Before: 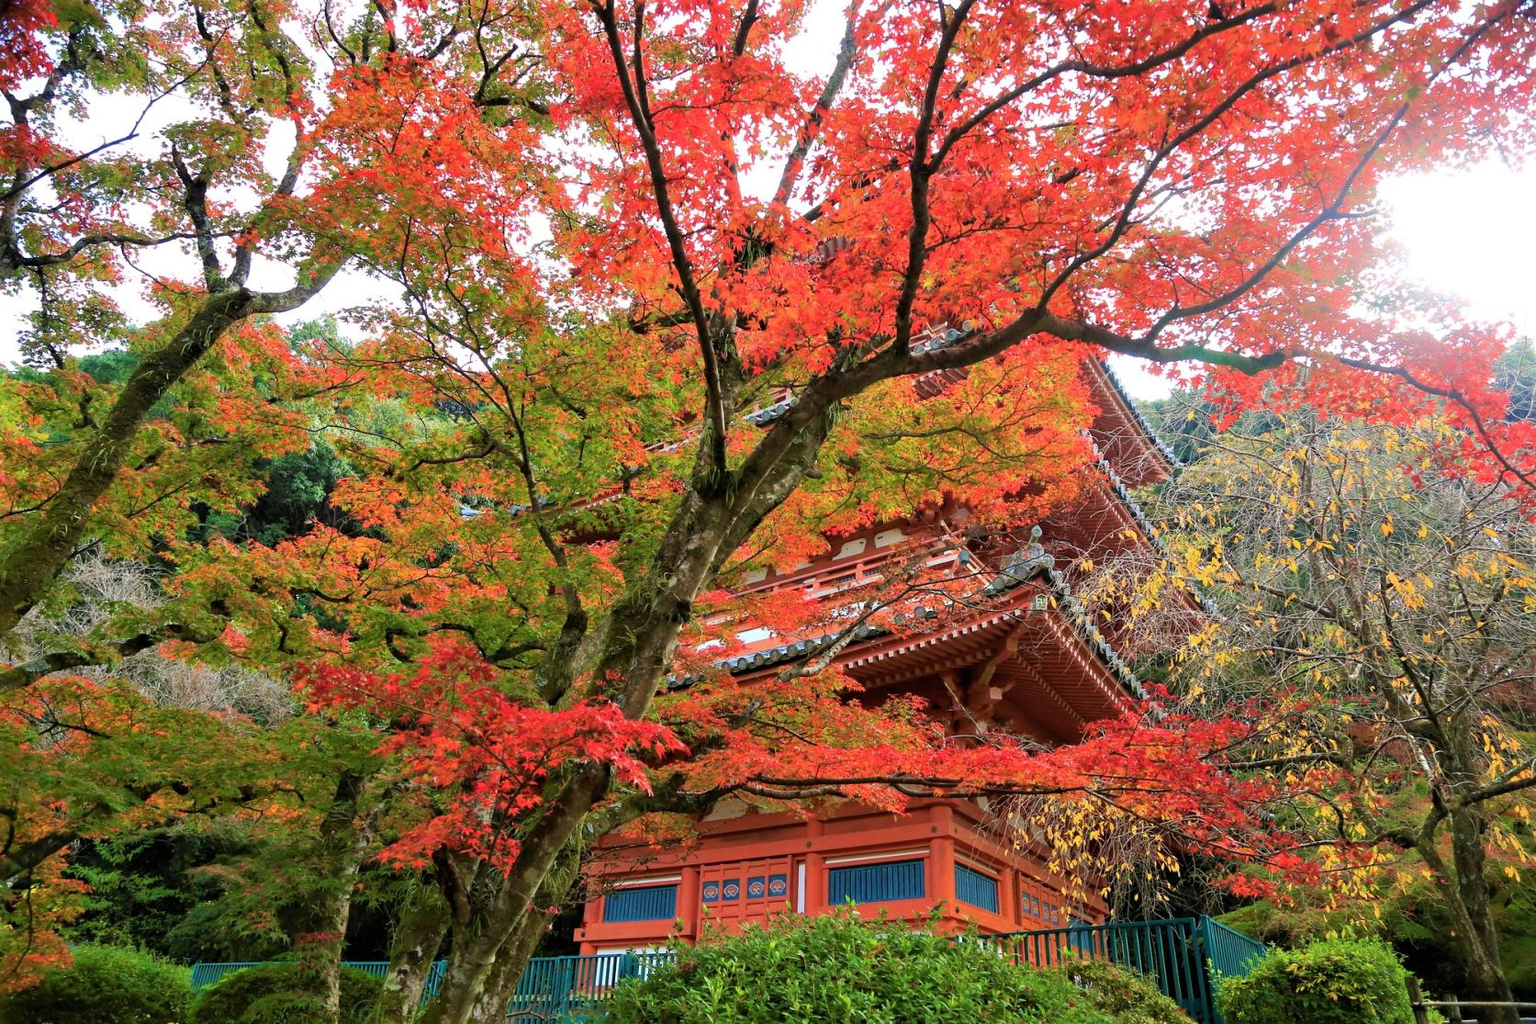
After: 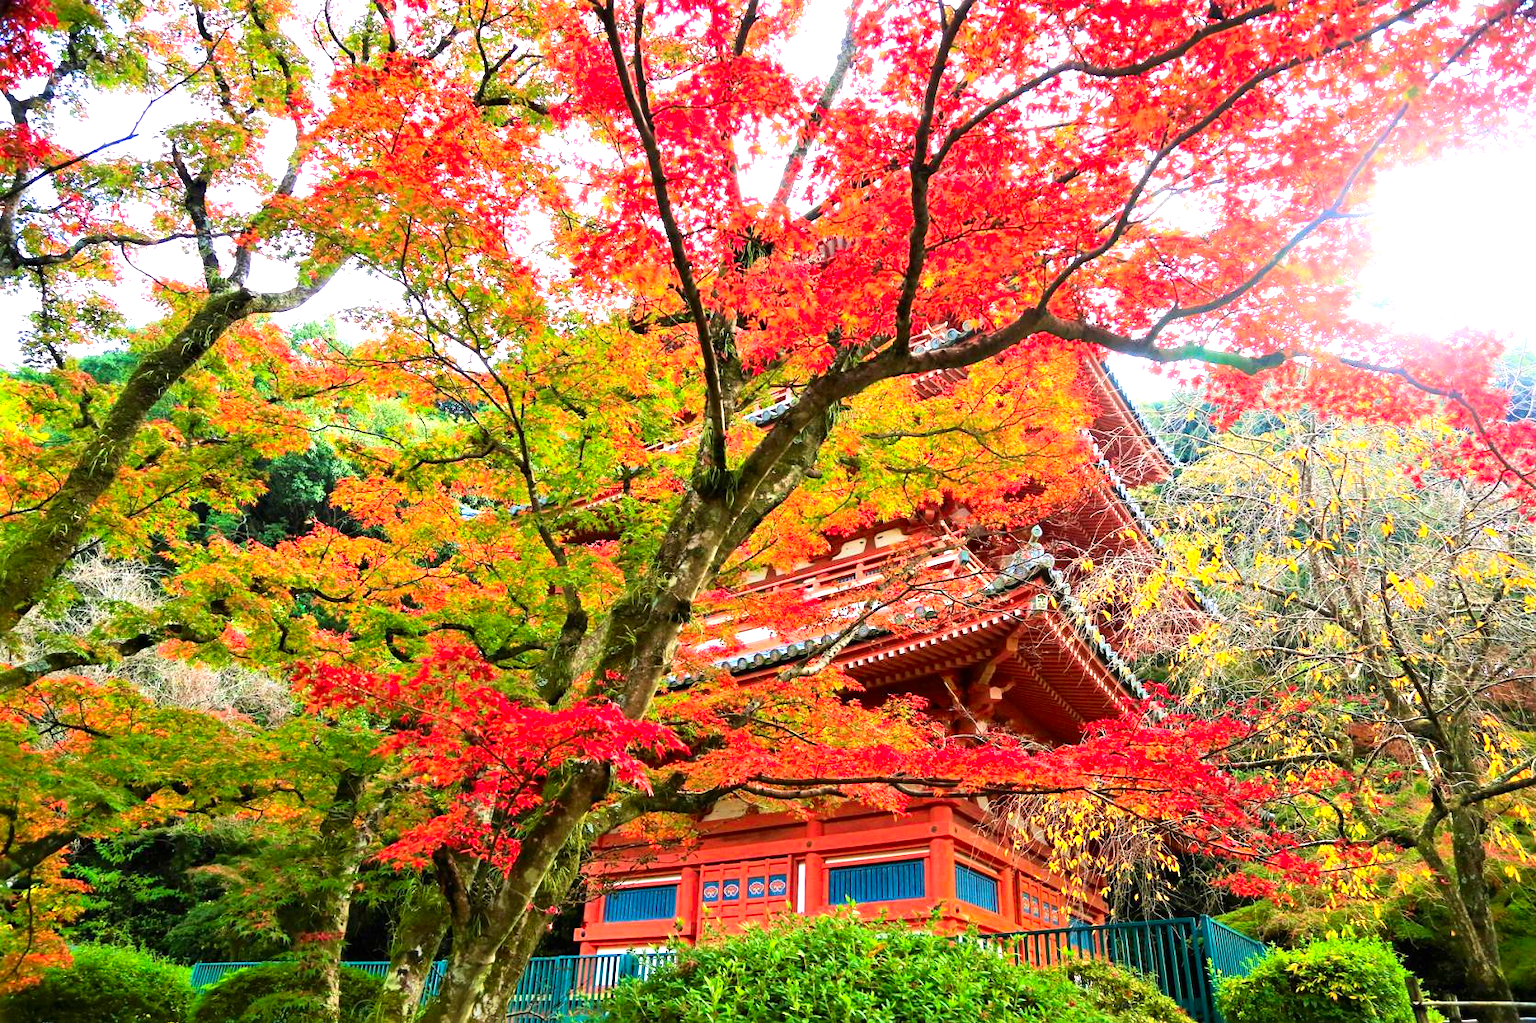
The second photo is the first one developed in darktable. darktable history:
exposure: black level correction 0, exposure 1 EV, compensate exposure bias true, compensate highlight preservation false
contrast brightness saturation: contrast 0.16, saturation 0.32
tone equalizer: on, module defaults
